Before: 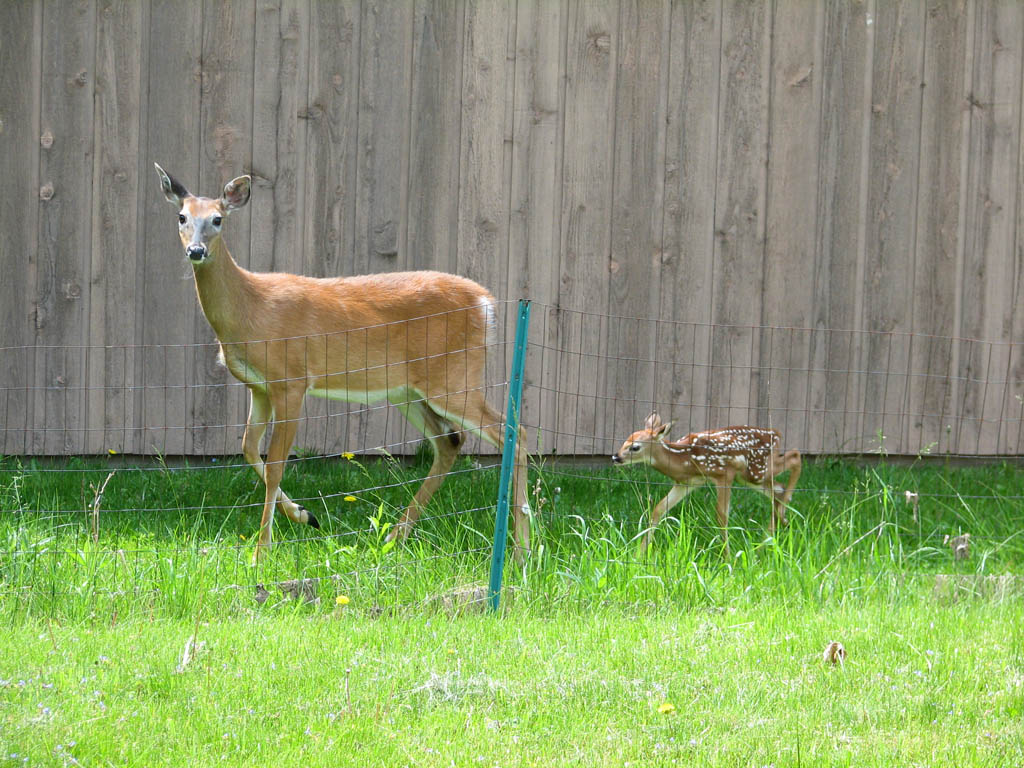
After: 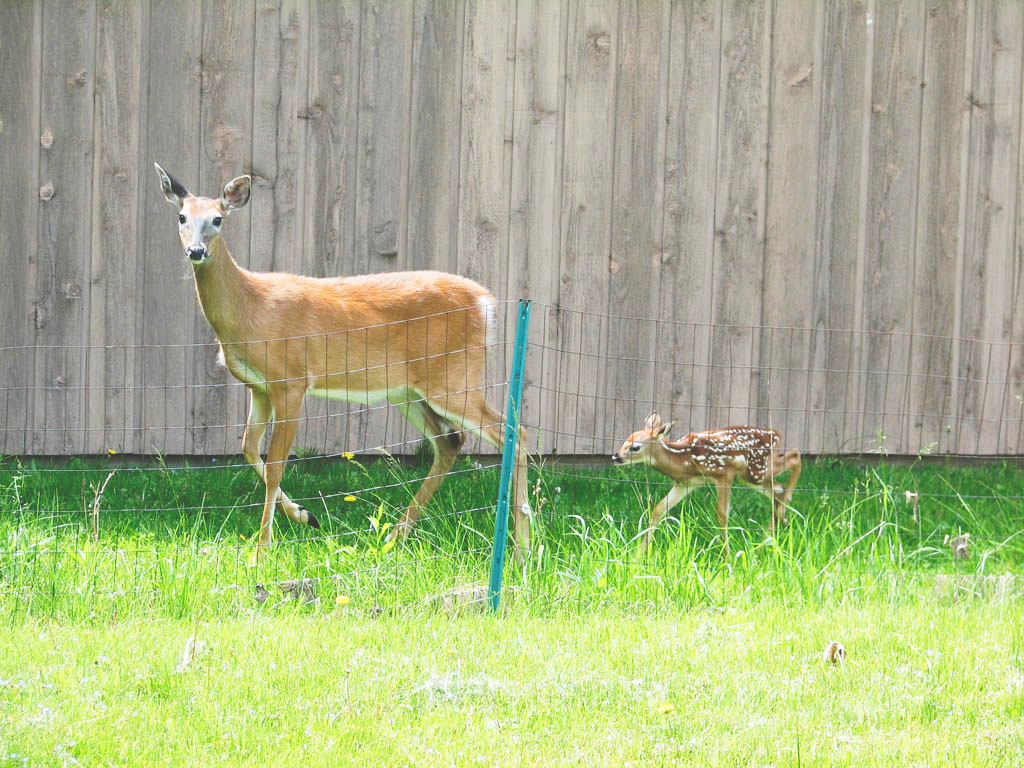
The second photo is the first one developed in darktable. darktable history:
tone curve: curves: ch0 [(0, 0) (0.003, 0.203) (0.011, 0.203) (0.025, 0.21) (0.044, 0.22) (0.069, 0.231) (0.1, 0.243) (0.136, 0.255) (0.177, 0.277) (0.224, 0.305) (0.277, 0.346) (0.335, 0.412) (0.399, 0.492) (0.468, 0.571) (0.543, 0.658) (0.623, 0.75) (0.709, 0.837) (0.801, 0.905) (0.898, 0.955) (1, 1)], preserve colors none
